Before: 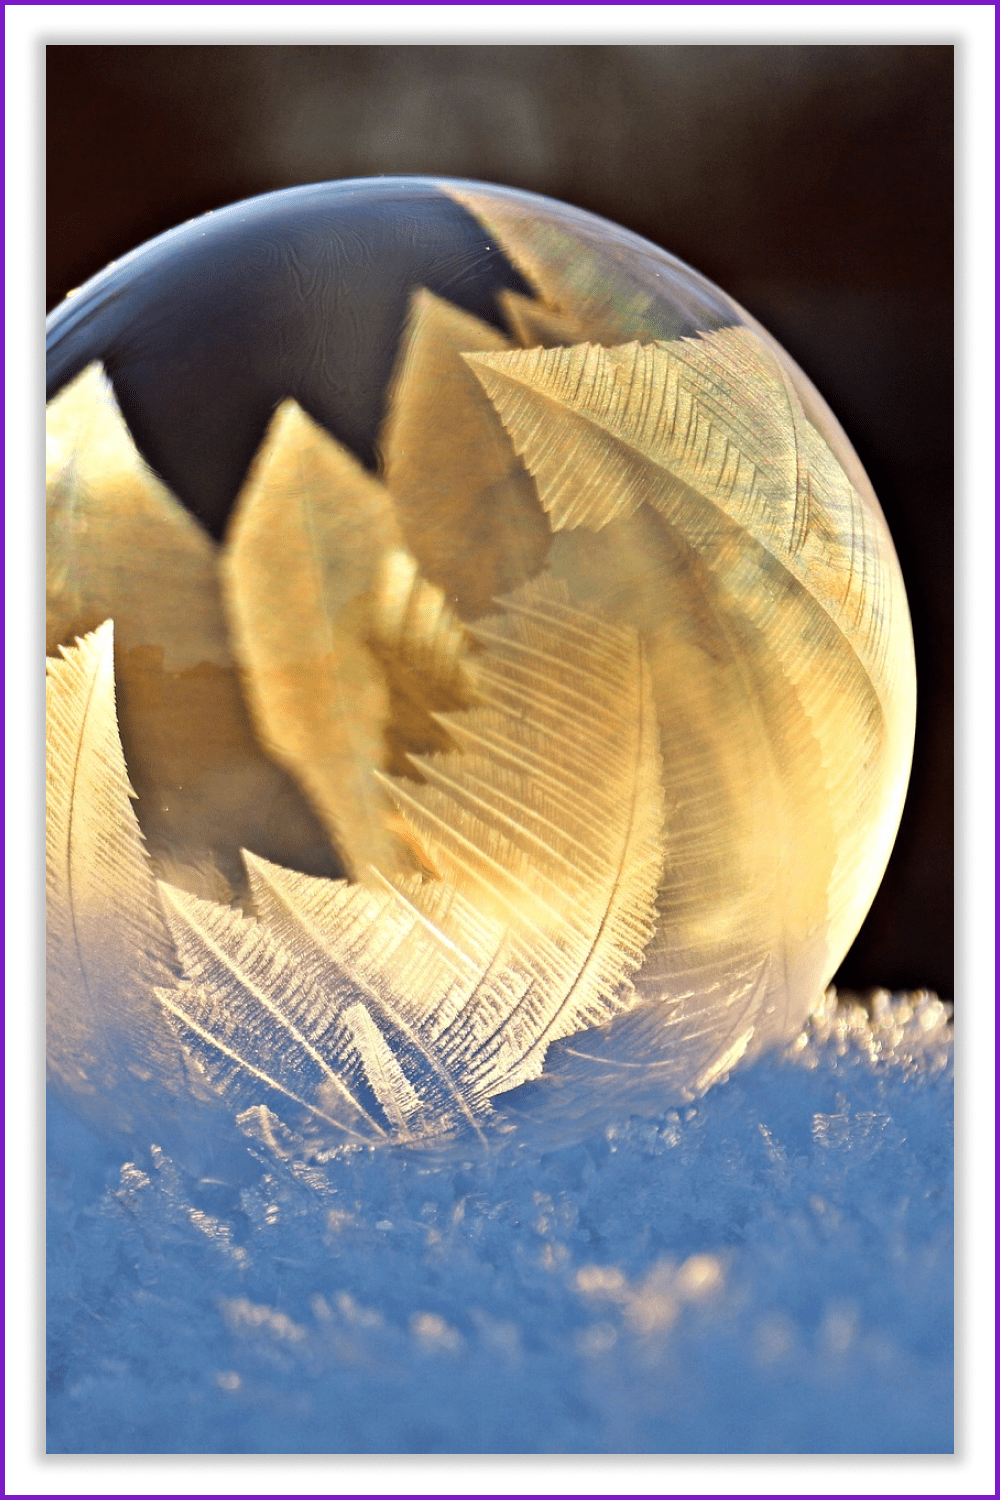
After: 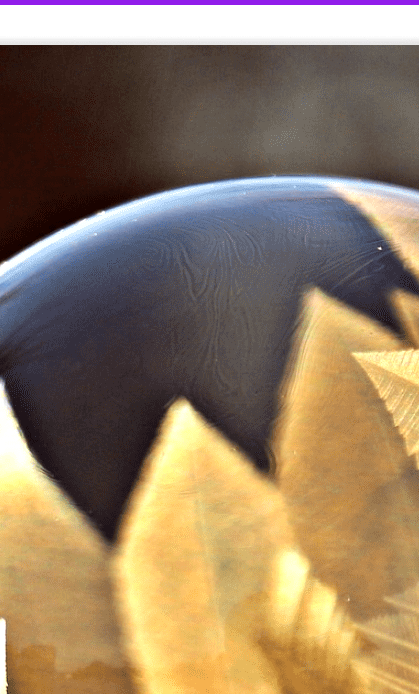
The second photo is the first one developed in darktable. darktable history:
exposure: black level correction 0.001, exposure 0.5 EV, compensate exposure bias true, compensate highlight preservation false
crop and rotate: left 10.817%, top 0.062%, right 47.194%, bottom 53.626%
